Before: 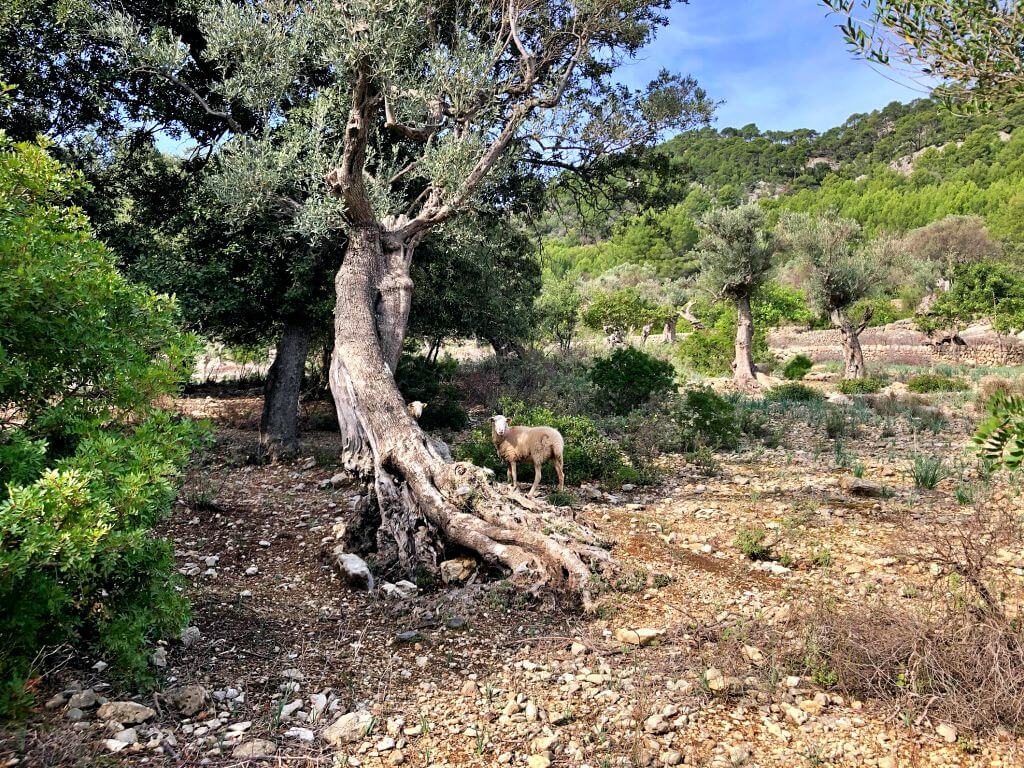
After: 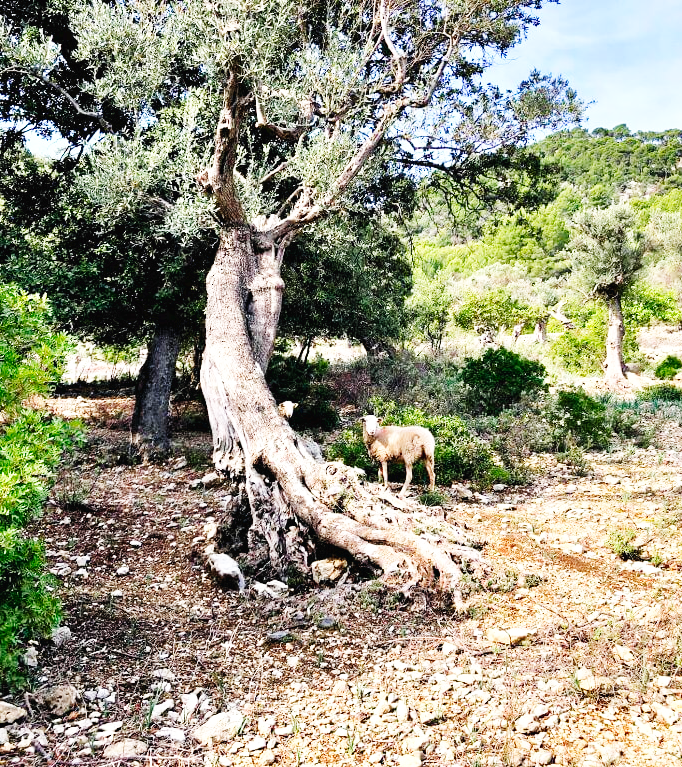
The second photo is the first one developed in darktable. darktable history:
crop and rotate: left 12.648%, right 20.685%
base curve: curves: ch0 [(0, 0.003) (0.001, 0.002) (0.006, 0.004) (0.02, 0.022) (0.048, 0.086) (0.094, 0.234) (0.162, 0.431) (0.258, 0.629) (0.385, 0.8) (0.548, 0.918) (0.751, 0.988) (1, 1)], preserve colors none
